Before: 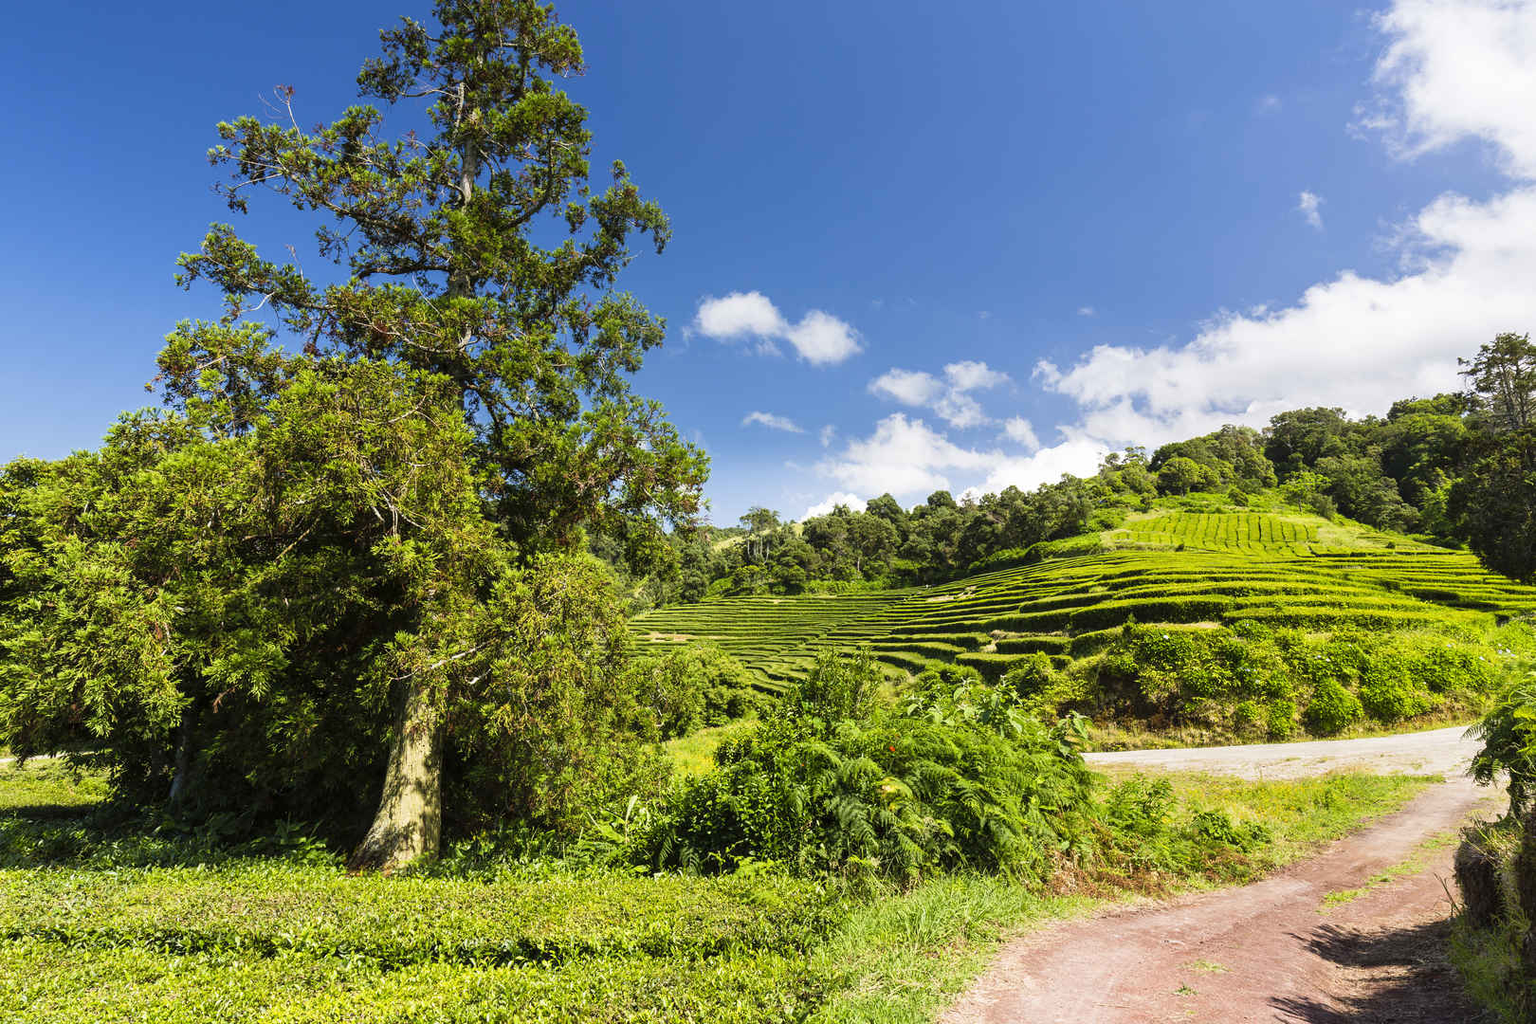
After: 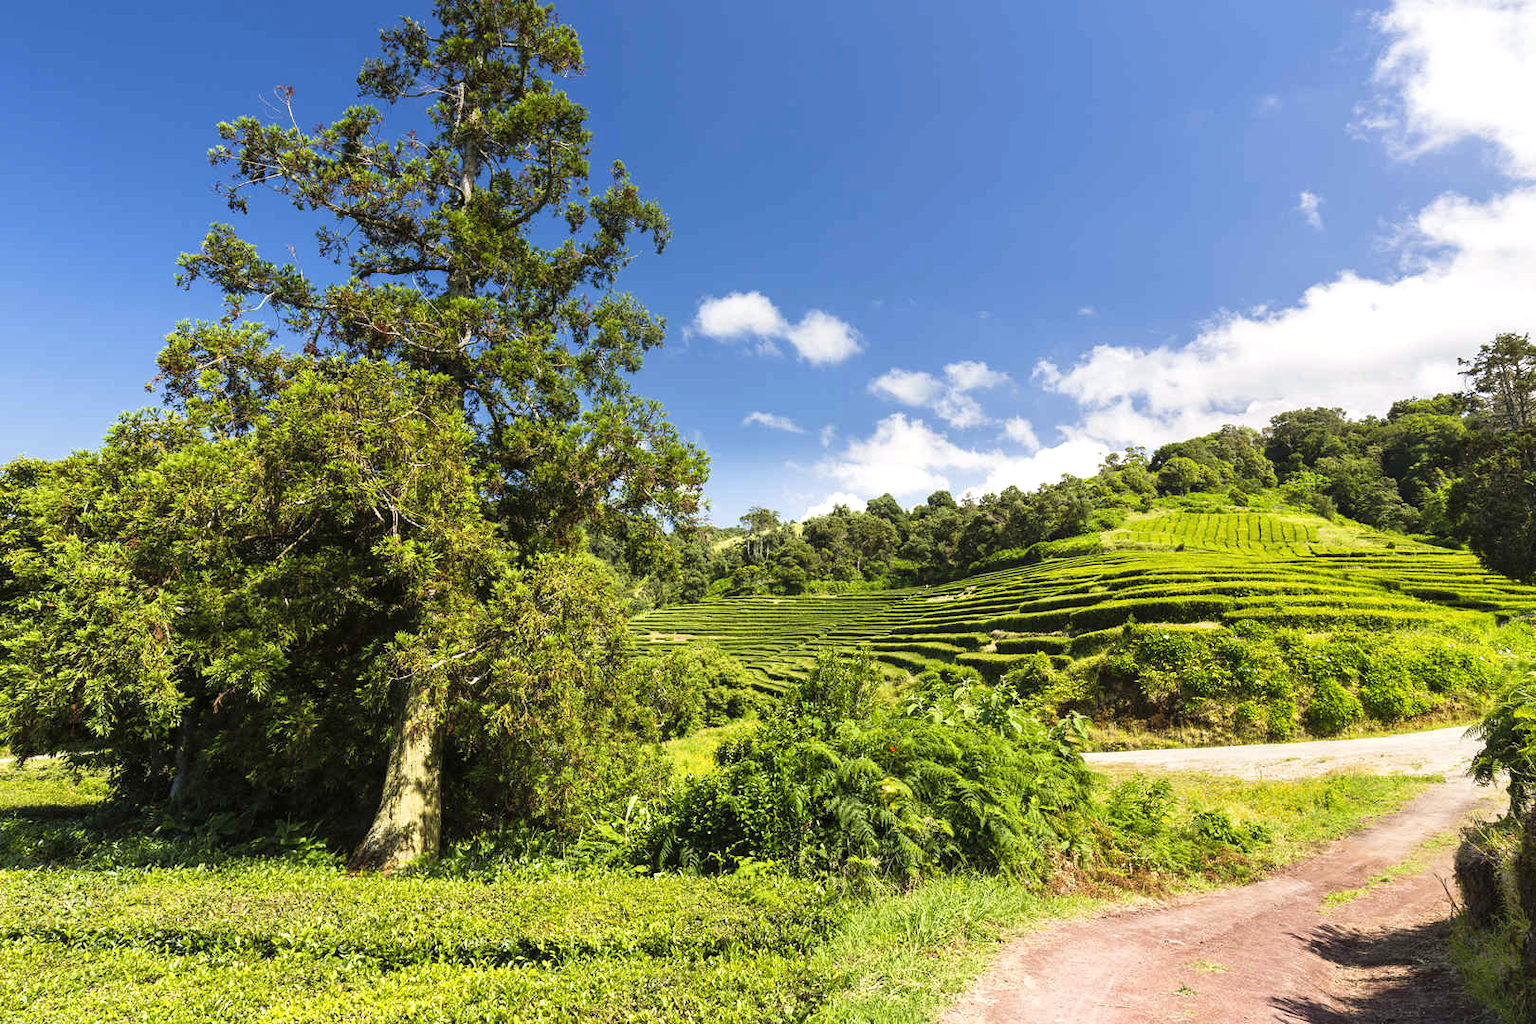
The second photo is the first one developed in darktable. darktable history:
exposure: black level correction 0, exposure 0.2 EV, compensate exposure bias true, compensate highlight preservation false
white balance: red 1.009, blue 0.985
